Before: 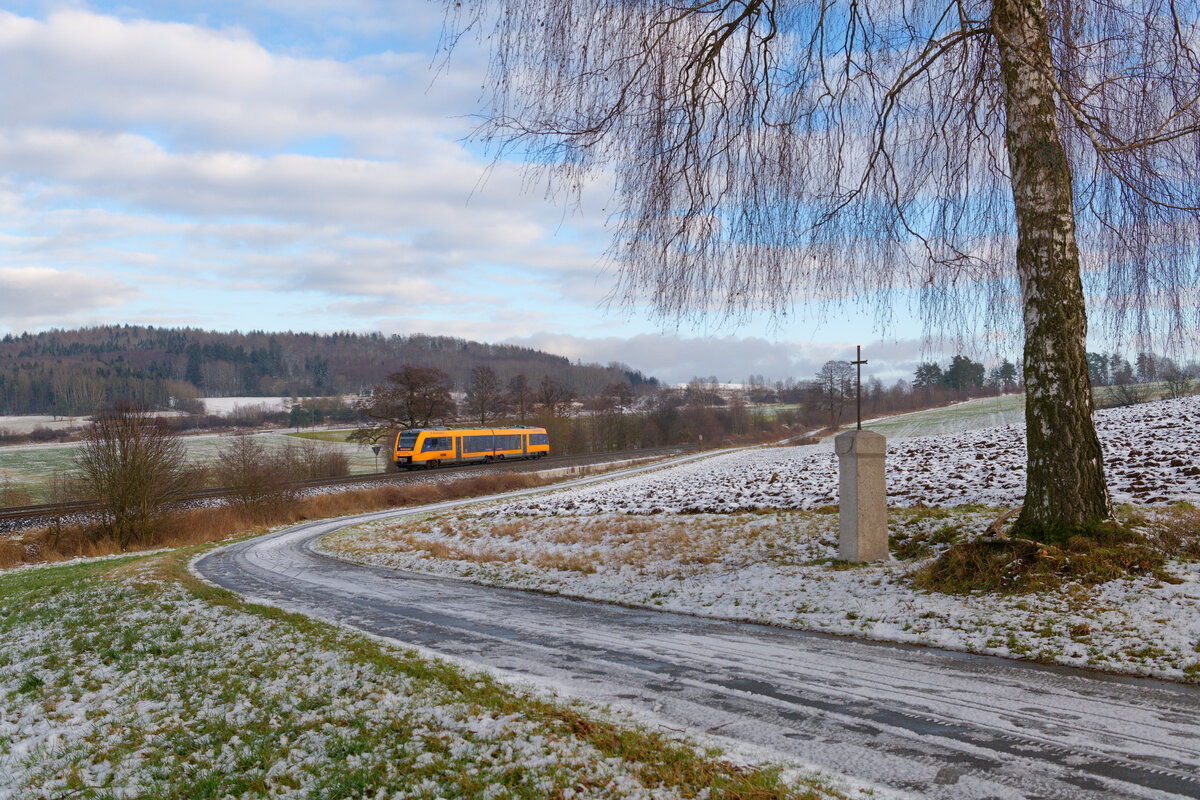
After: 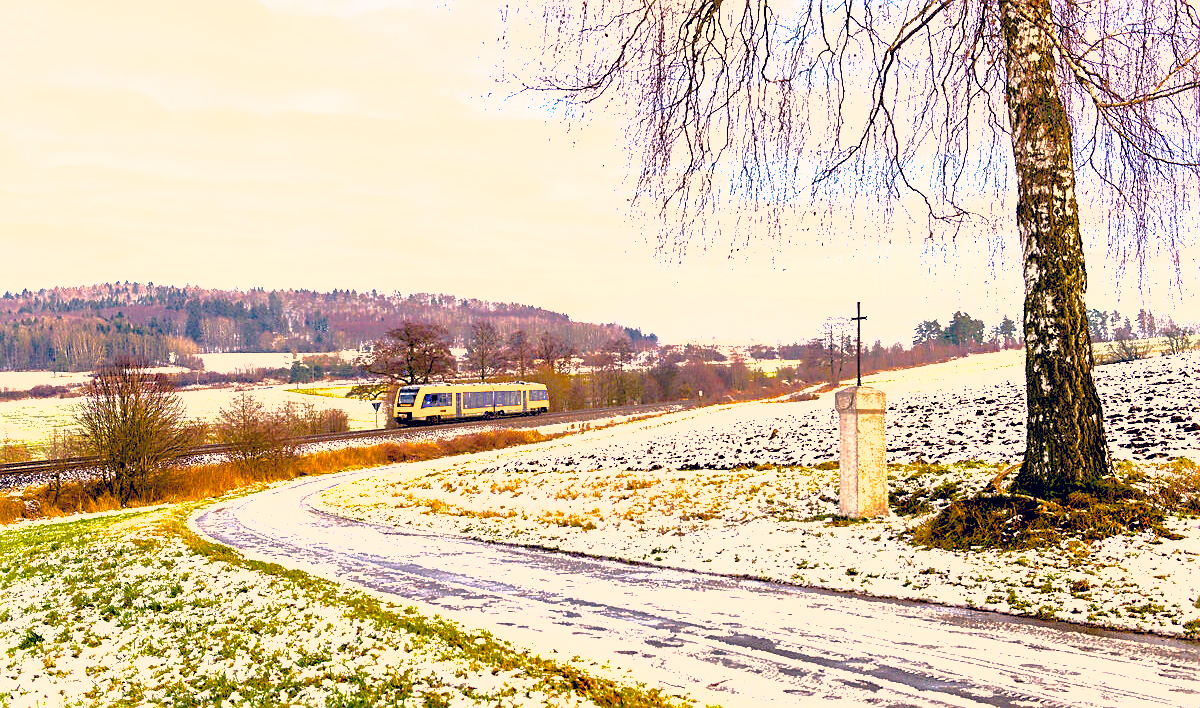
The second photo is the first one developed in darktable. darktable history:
sharpen: on, module defaults
color balance rgb: highlights gain › chroma 3.035%, highlights gain › hue 60.2°, global offset › luminance -1.423%, perceptual saturation grading › global saturation 39.687%, perceptual saturation grading › highlights -50.508%, perceptual saturation grading › shadows 30.877%, perceptual brilliance grading › global brilliance 34.835%, perceptual brilliance grading › highlights 49.879%, perceptual brilliance grading › mid-tones 59.216%, perceptual brilliance grading › shadows 34.579%, global vibrance 20%
color correction: highlights a* 19.89, highlights b* 28.07, shadows a* 3.38, shadows b* -16.95, saturation 0.743
shadows and highlights: on, module defaults
crop and rotate: top 5.544%, bottom 5.873%
exposure: black level correction 0.002, exposure 0.146 EV, compensate exposure bias true, compensate highlight preservation false
